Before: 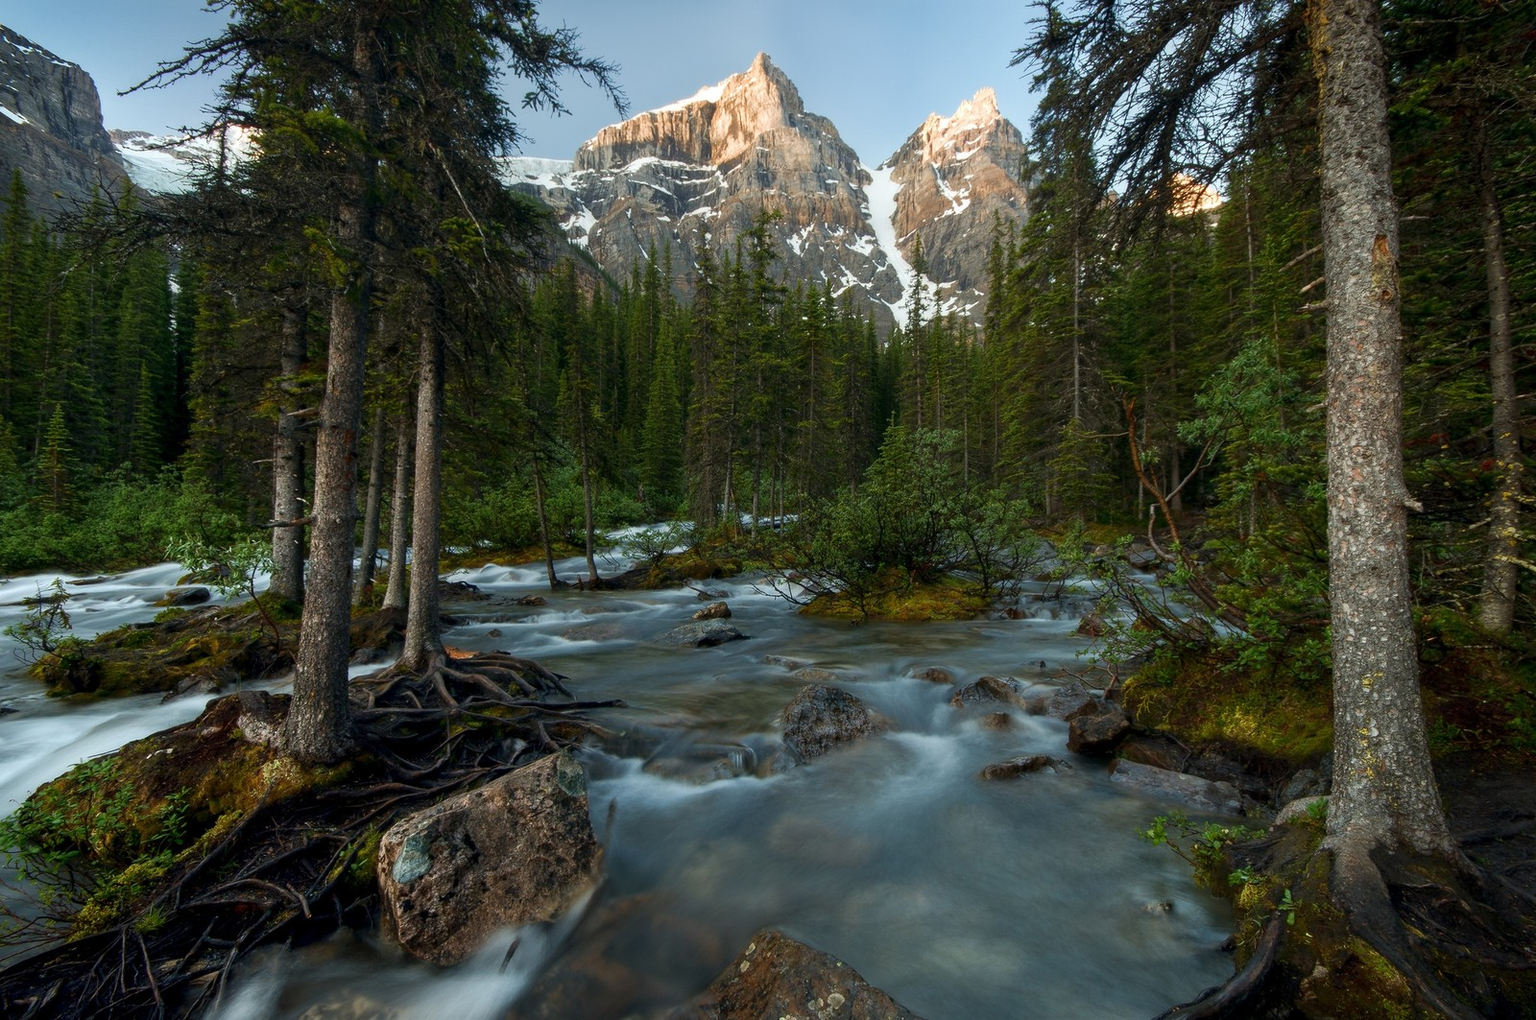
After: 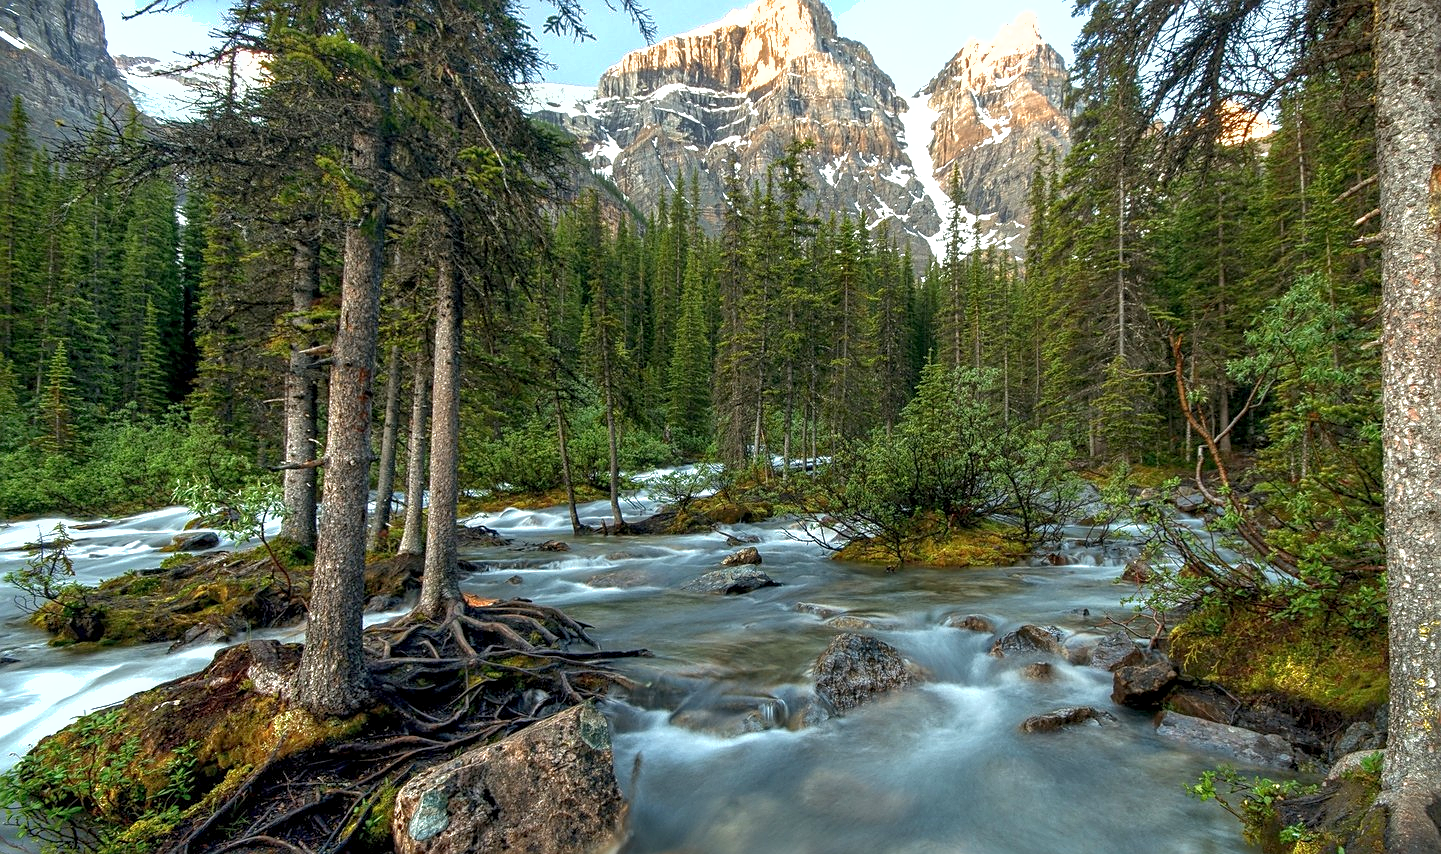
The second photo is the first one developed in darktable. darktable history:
local contrast: on, module defaults
exposure: exposure 0.999 EV, compensate exposure bias true, compensate highlight preservation false
sharpen: on, module defaults
shadows and highlights: on, module defaults
crop: top 7.537%, right 9.903%, bottom 12.035%
